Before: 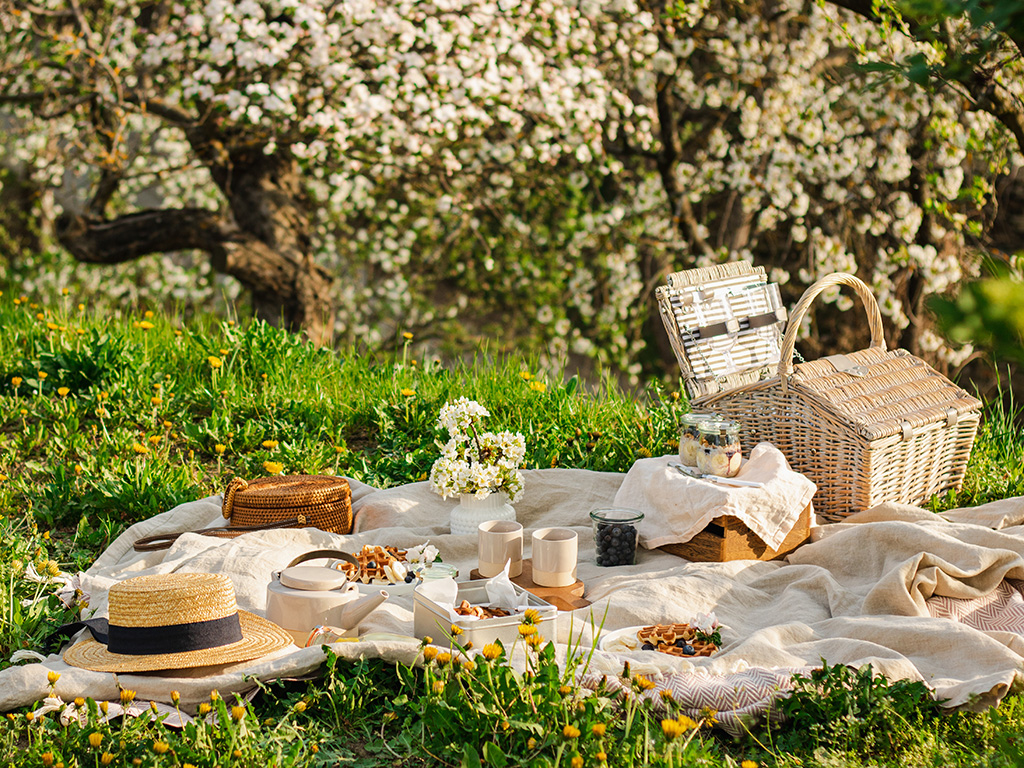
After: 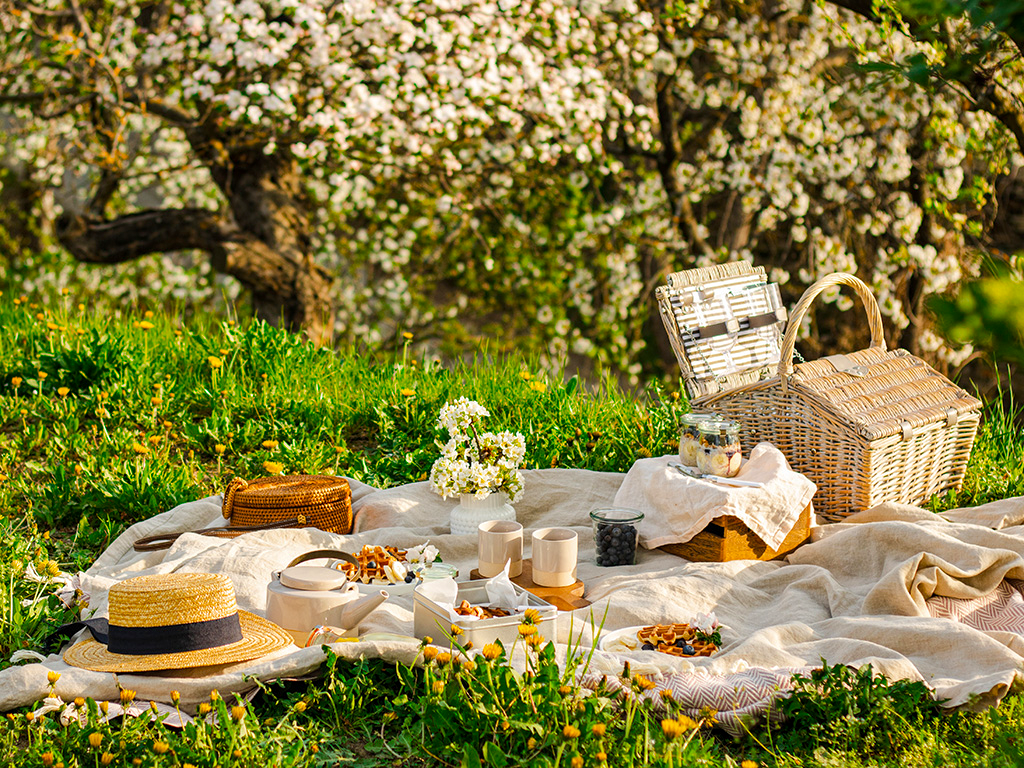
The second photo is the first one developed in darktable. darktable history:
color balance: output saturation 120%
local contrast: highlights 100%, shadows 100%, detail 120%, midtone range 0.2
